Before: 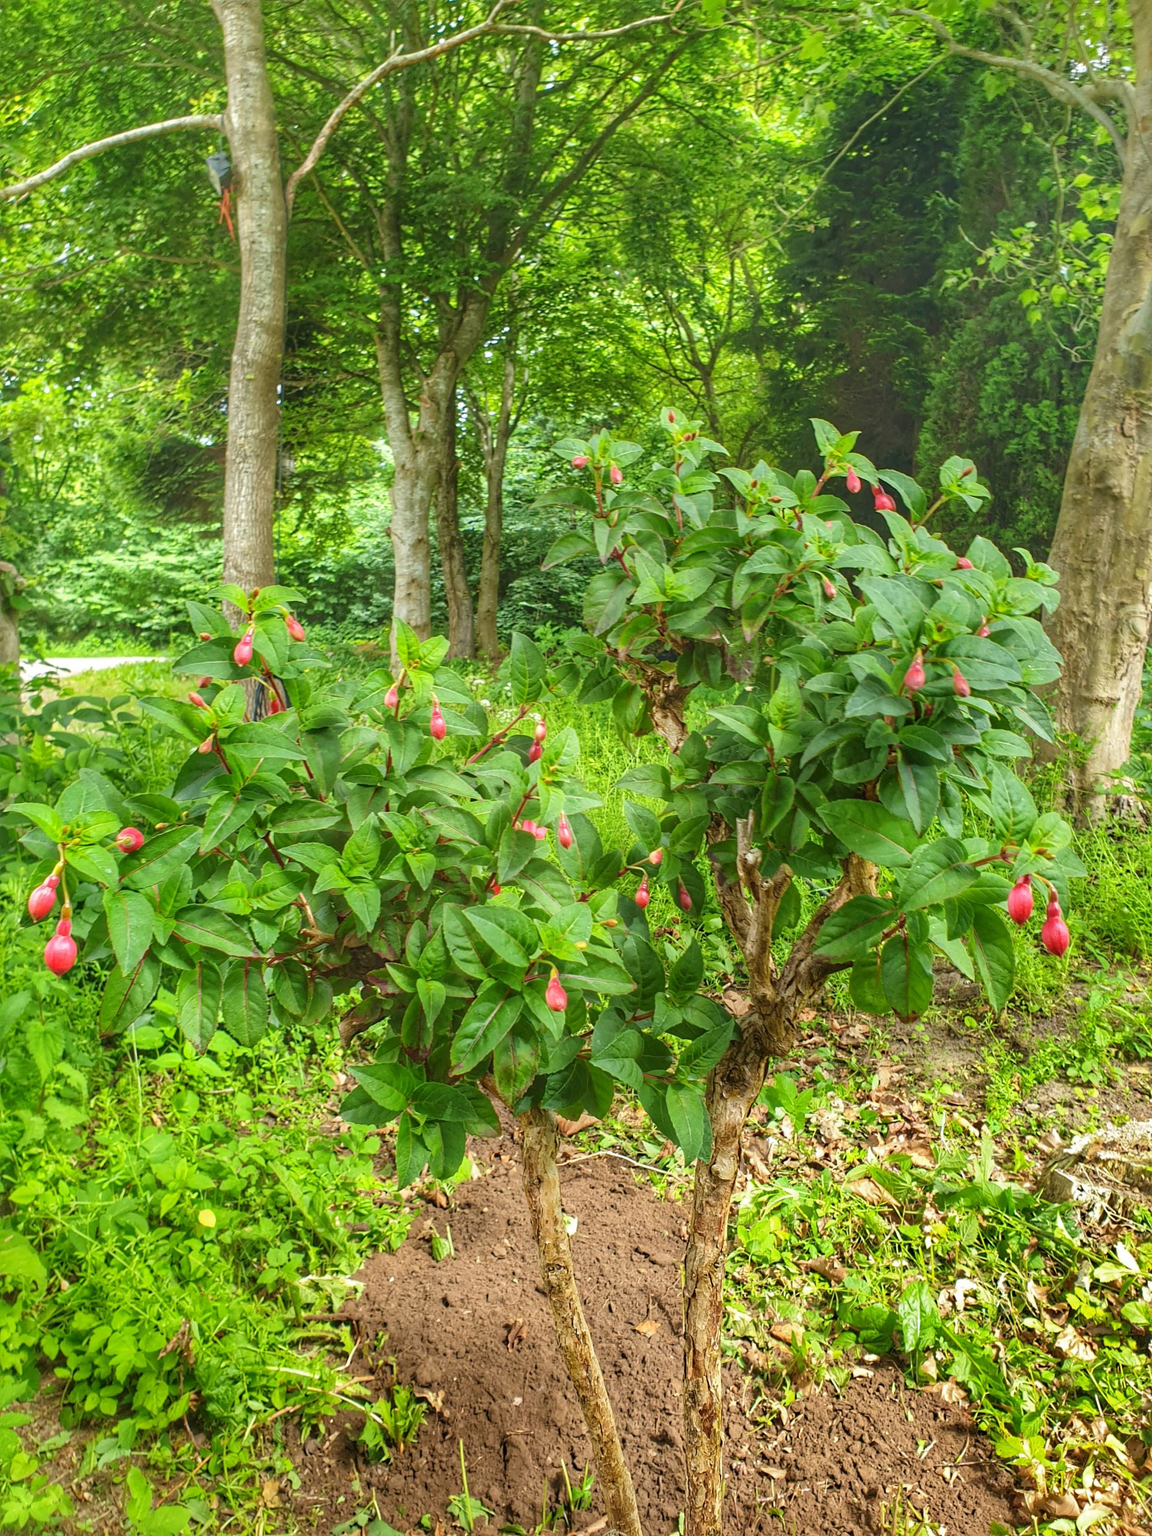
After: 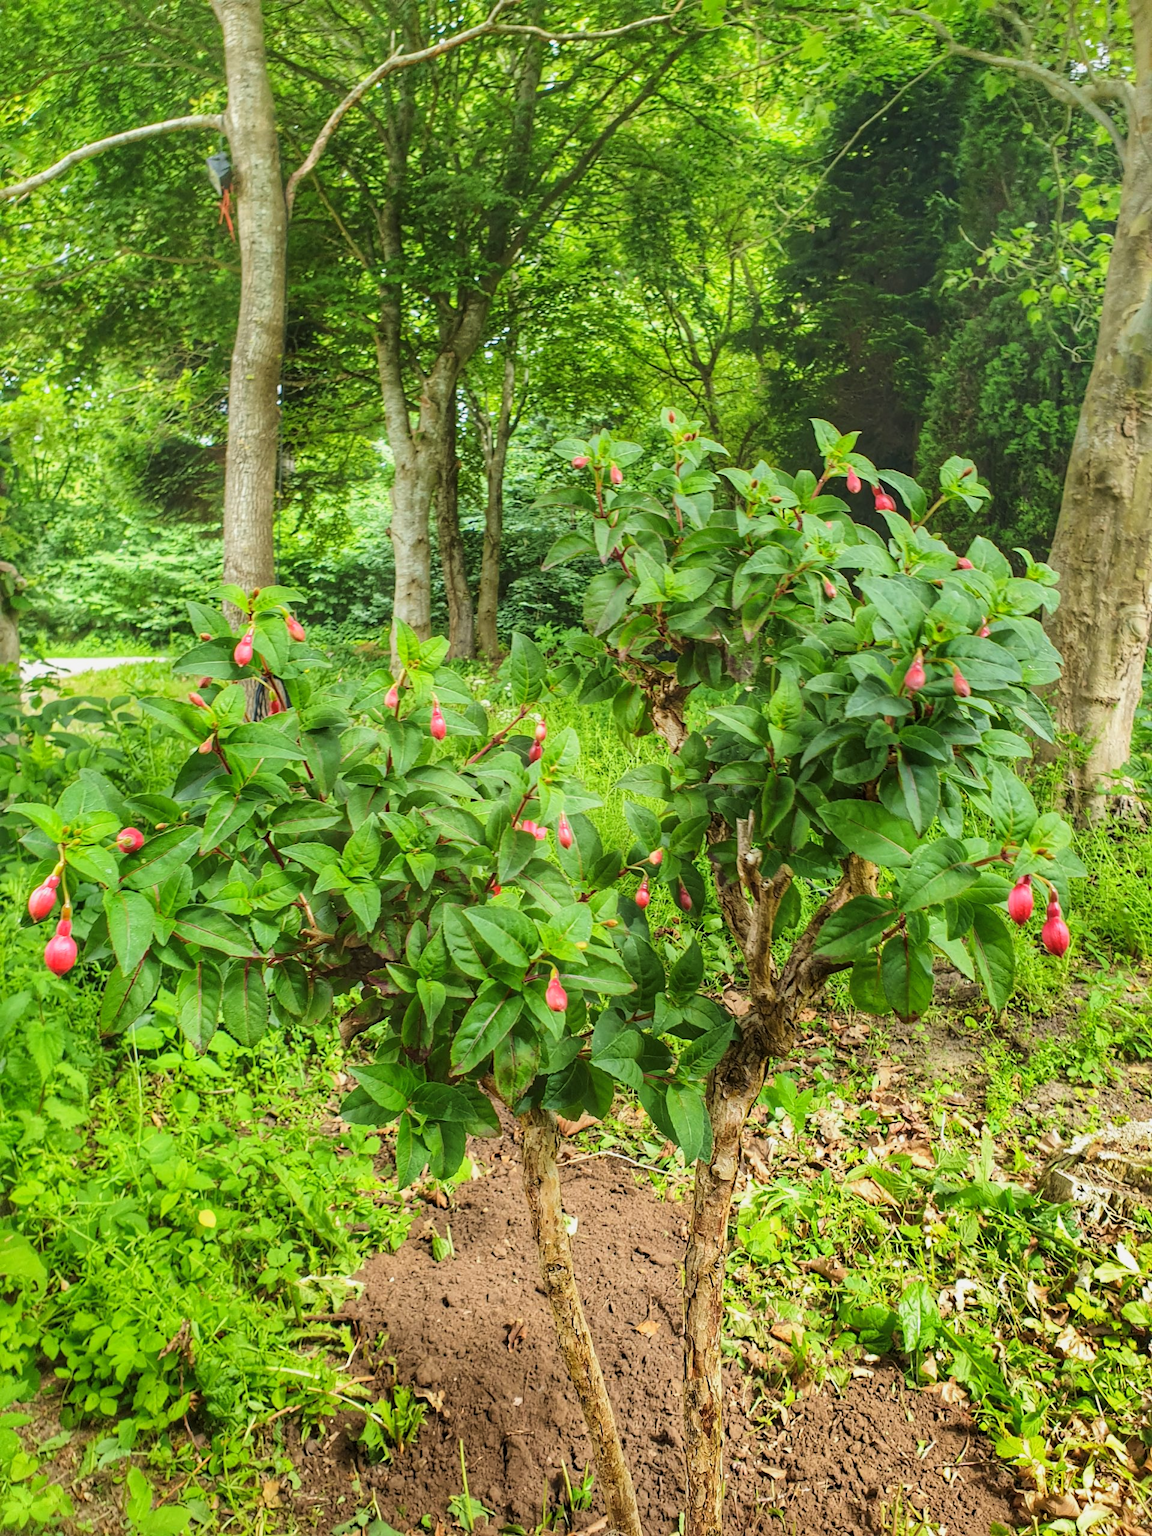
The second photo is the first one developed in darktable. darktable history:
tone curve: curves: ch0 [(0, 0) (0.068, 0.031) (0.175, 0.132) (0.337, 0.304) (0.498, 0.511) (0.748, 0.762) (0.993, 0.954)]; ch1 [(0, 0) (0.294, 0.184) (0.359, 0.34) (0.362, 0.35) (0.43, 0.41) (0.469, 0.453) (0.495, 0.489) (0.54, 0.563) (0.612, 0.641) (1, 1)]; ch2 [(0, 0) (0.431, 0.419) (0.495, 0.502) (0.524, 0.534) (0.557, 0.56) (0.634, 0.654) (0.728, 0.722) (1, 1)], color space Lab, linked channels, preserve colors none
